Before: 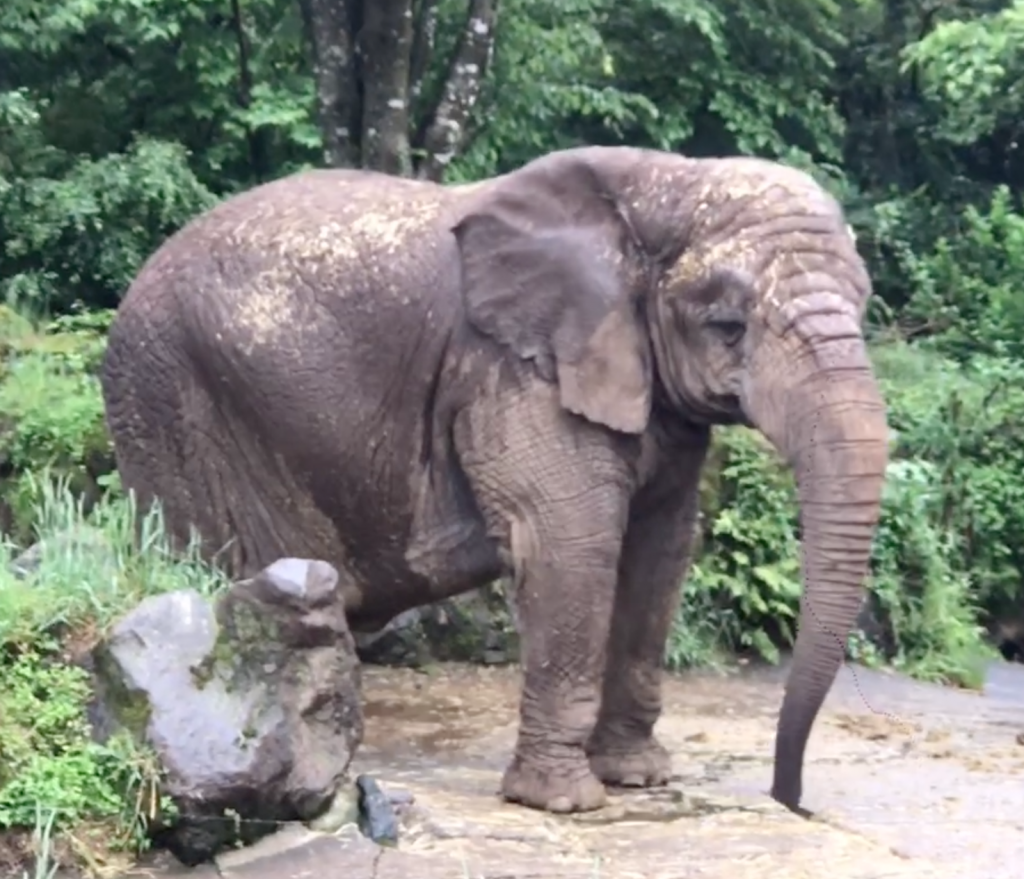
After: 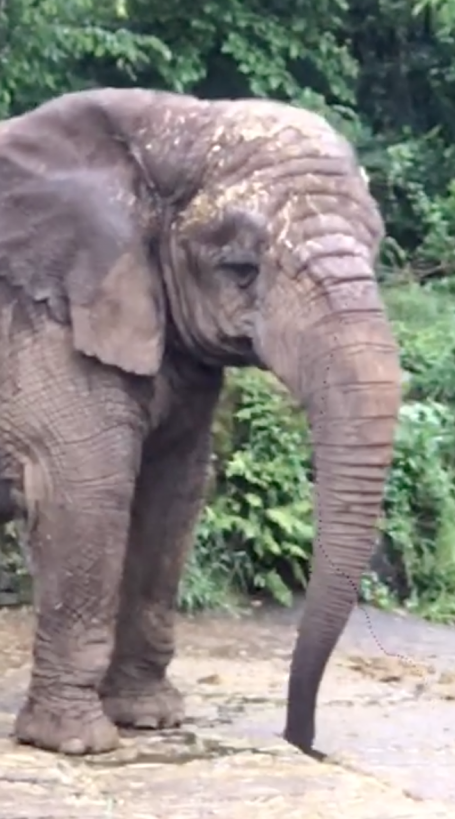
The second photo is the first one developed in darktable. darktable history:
sharpen: amount 0.2
exposure: compensate exposure bias true, compensate highlight preservation false
tone equalizer: -8 EV -1.84 EV, -7 EV -1.16 EV, -6 EV -1.62 EV, smoothing diameter 25%, edges refinement/feathering 10, preserve details guided filter
crop: left 47.628%, top 6.643%, right 7.874%
